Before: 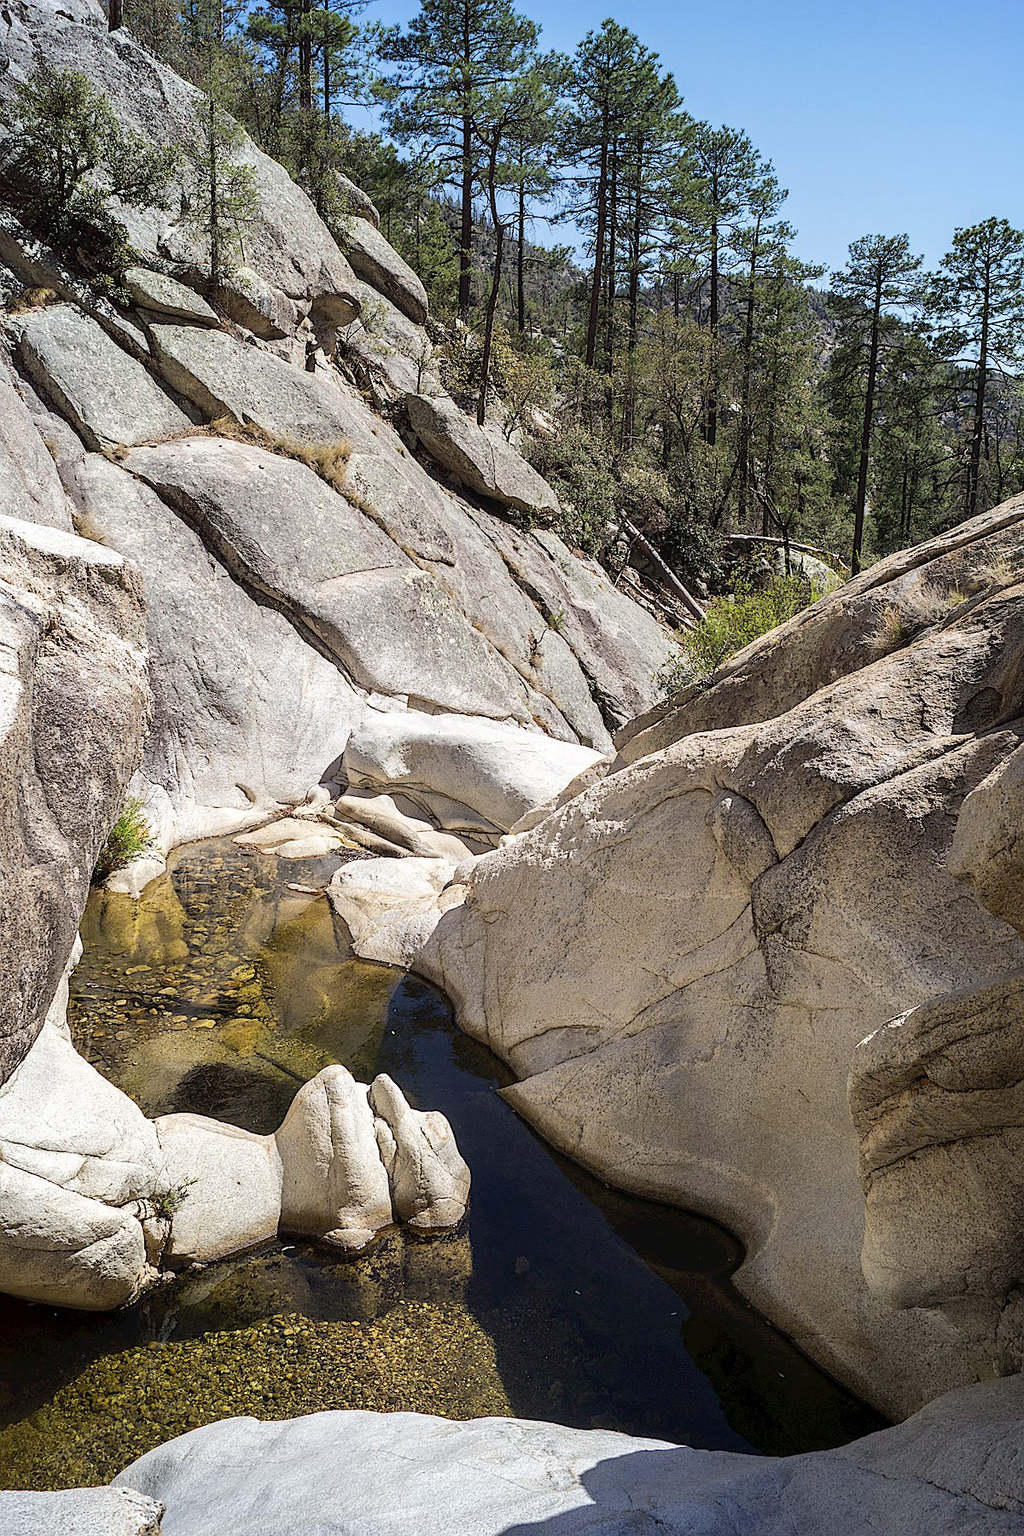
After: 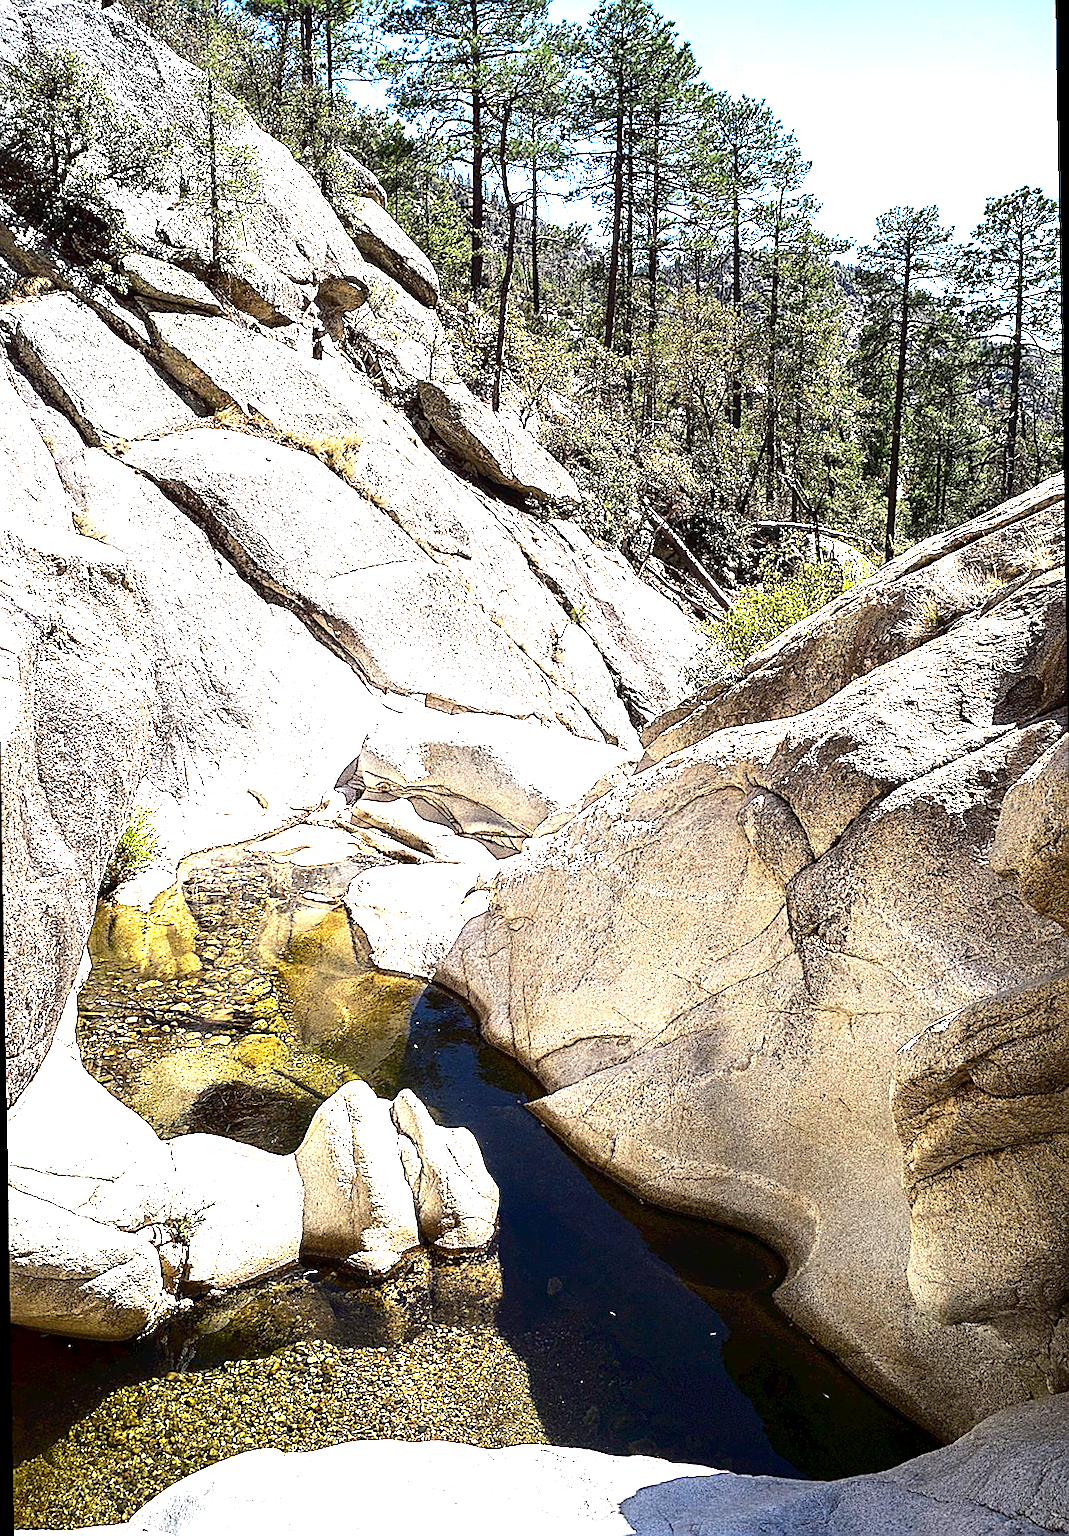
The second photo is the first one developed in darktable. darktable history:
sharpen: on, module defaults
exposure: black level correction 0, exposure 1.675 EV, compensate exposure bias true, compensate highlight preservation false
rotate and perspective: rotation -1°, crop left 0.011, crop right 0.989, crop top 0.025, crop bottom 0.975
contrast brightness saturation: contrast 0.13, brightness -0.24, saturation 0.14
